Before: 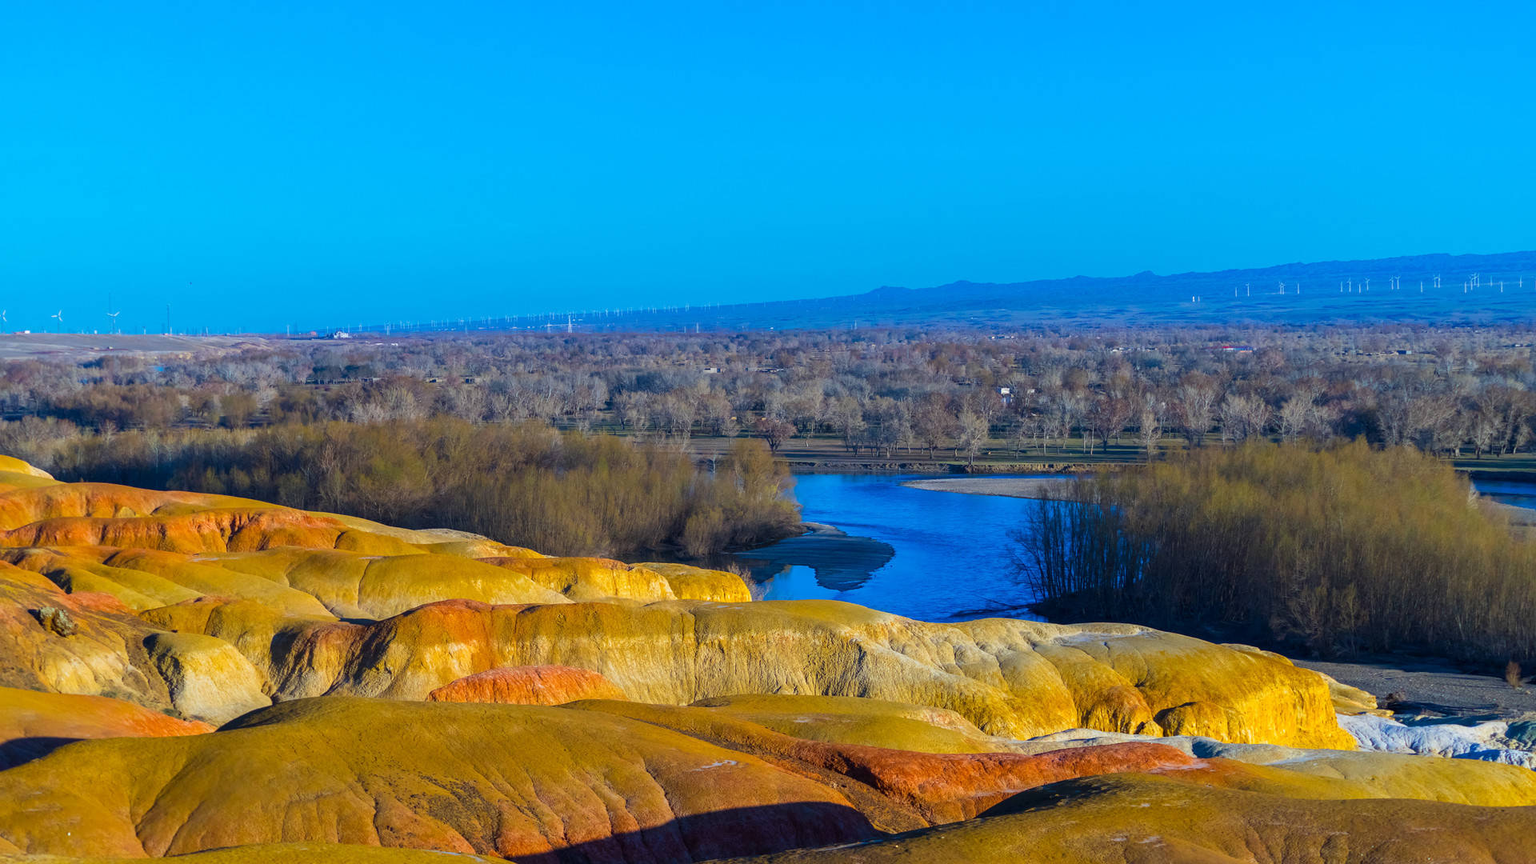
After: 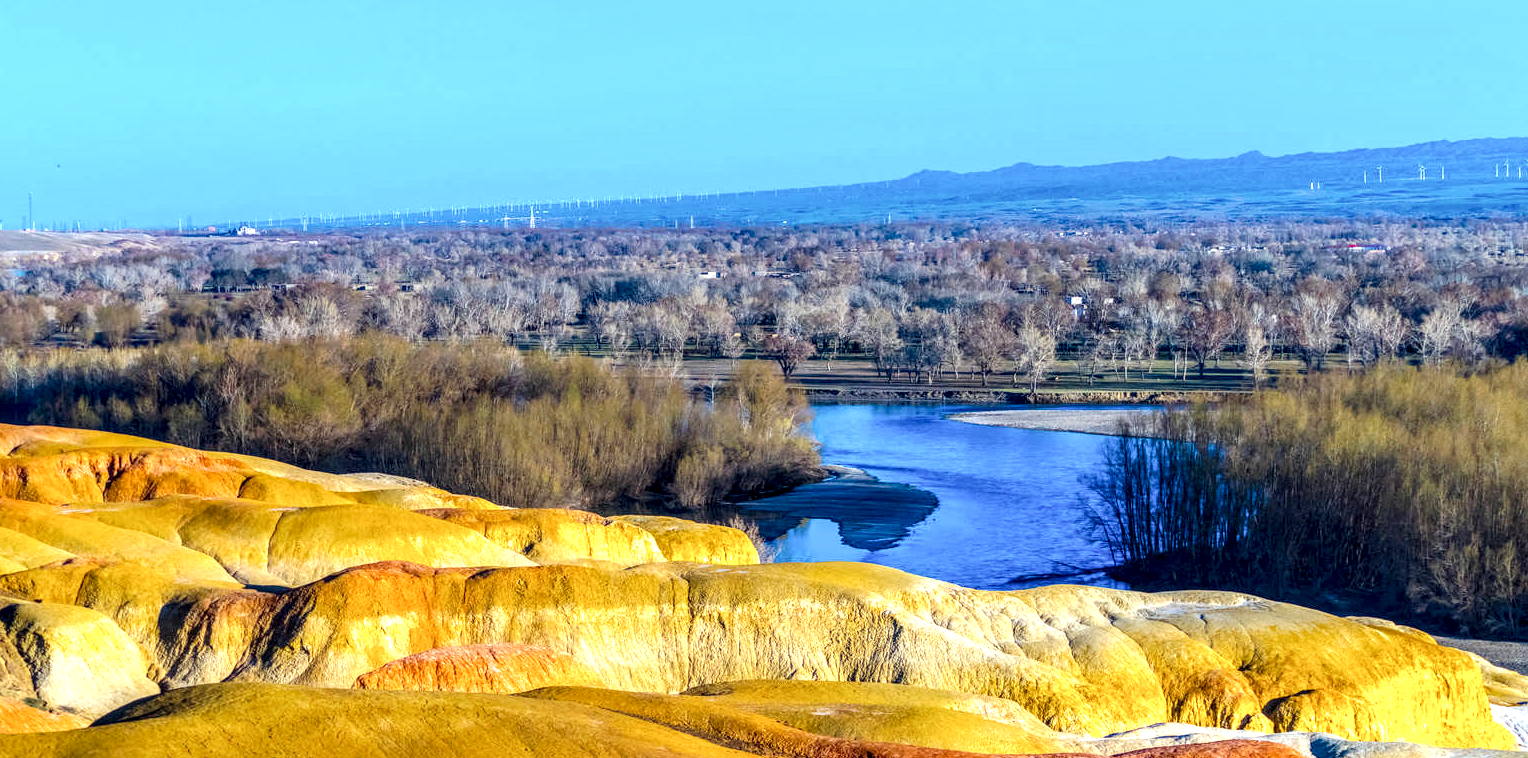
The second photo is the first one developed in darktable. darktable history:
base curve: curves: ch0 [(0, 0) (0.283, 0.295) (1, 1)], preserve colors none
local contrast: highlights 65%, shadows 53%, detail 168%, midtone range 0.519
crop: left 9.38%, top 17.425%, right 11.022%, bottom 12.352%
exposure: exposure 0.444 EV, compensate highlight preservation false
tone curve: curves: ch0 [(0, 0) (0.003, 0.019) (0.011, 0.022) (0.025, 0.025) (0.044, 0.04) (0.069, 0.069) (0.1, 0.108) (0.136, 0.152) (0.177, 0.199) (0.224, 0.26) (0.277, 0.321) (0.335, 0.392) (0.399, 0.472) (0.468, 0.547) (0.543, 0.624) (0.623, 0.713) (0.709, 0.786) (0.801, 0.865) (0.898, 0.939) (1, 1)], preserve colors none
